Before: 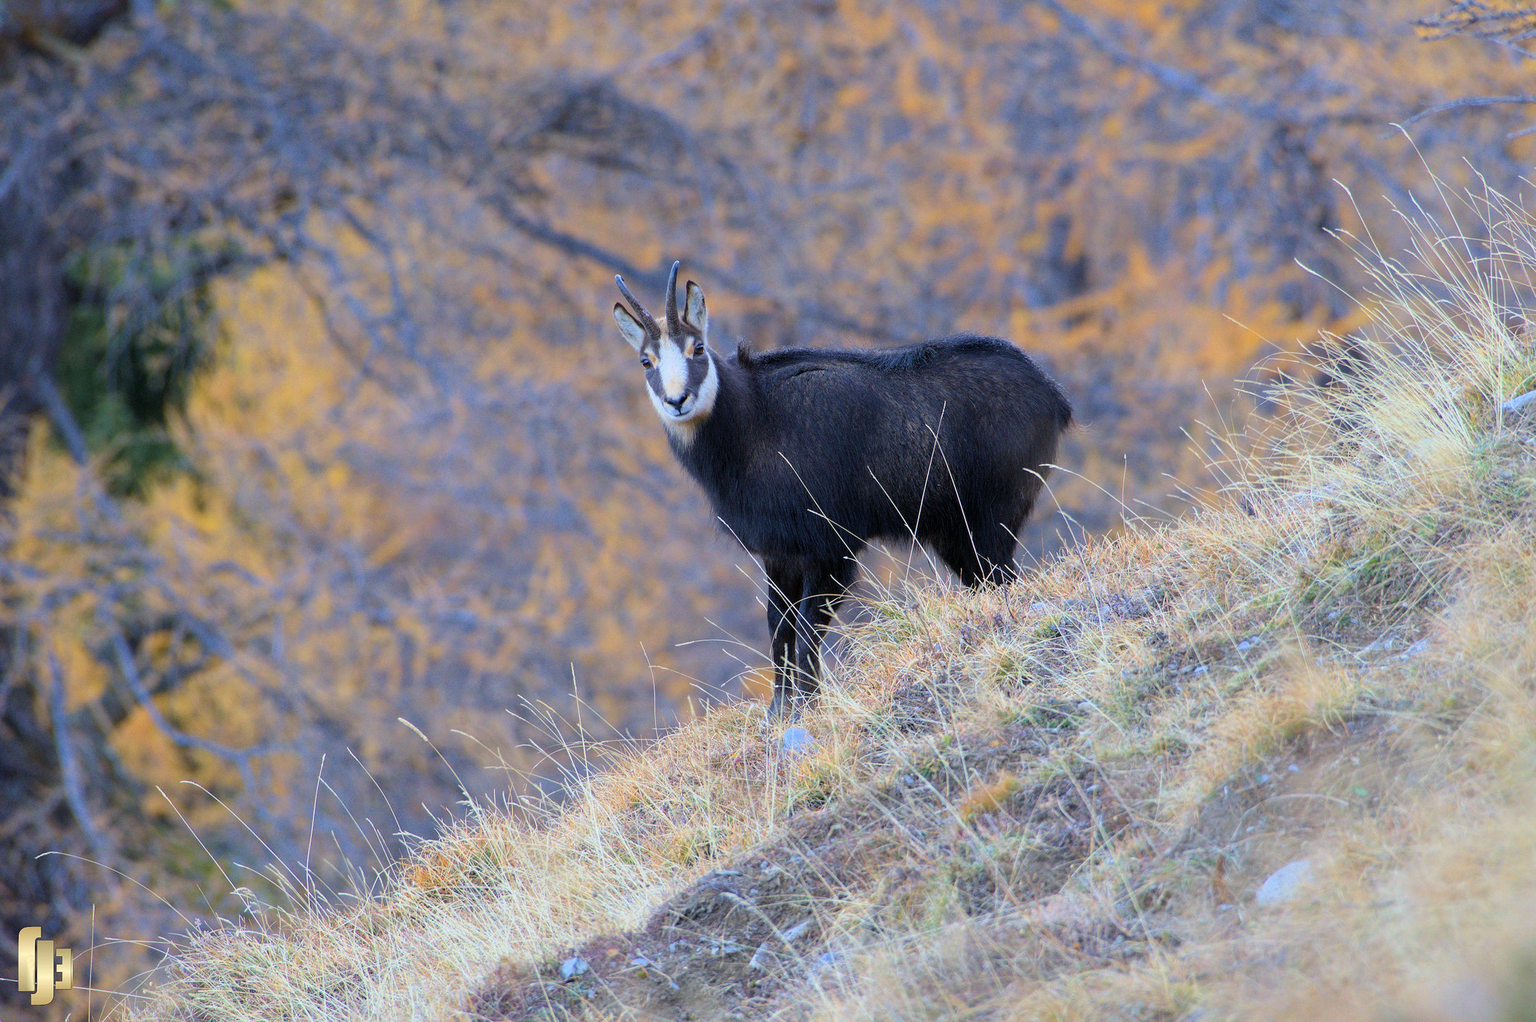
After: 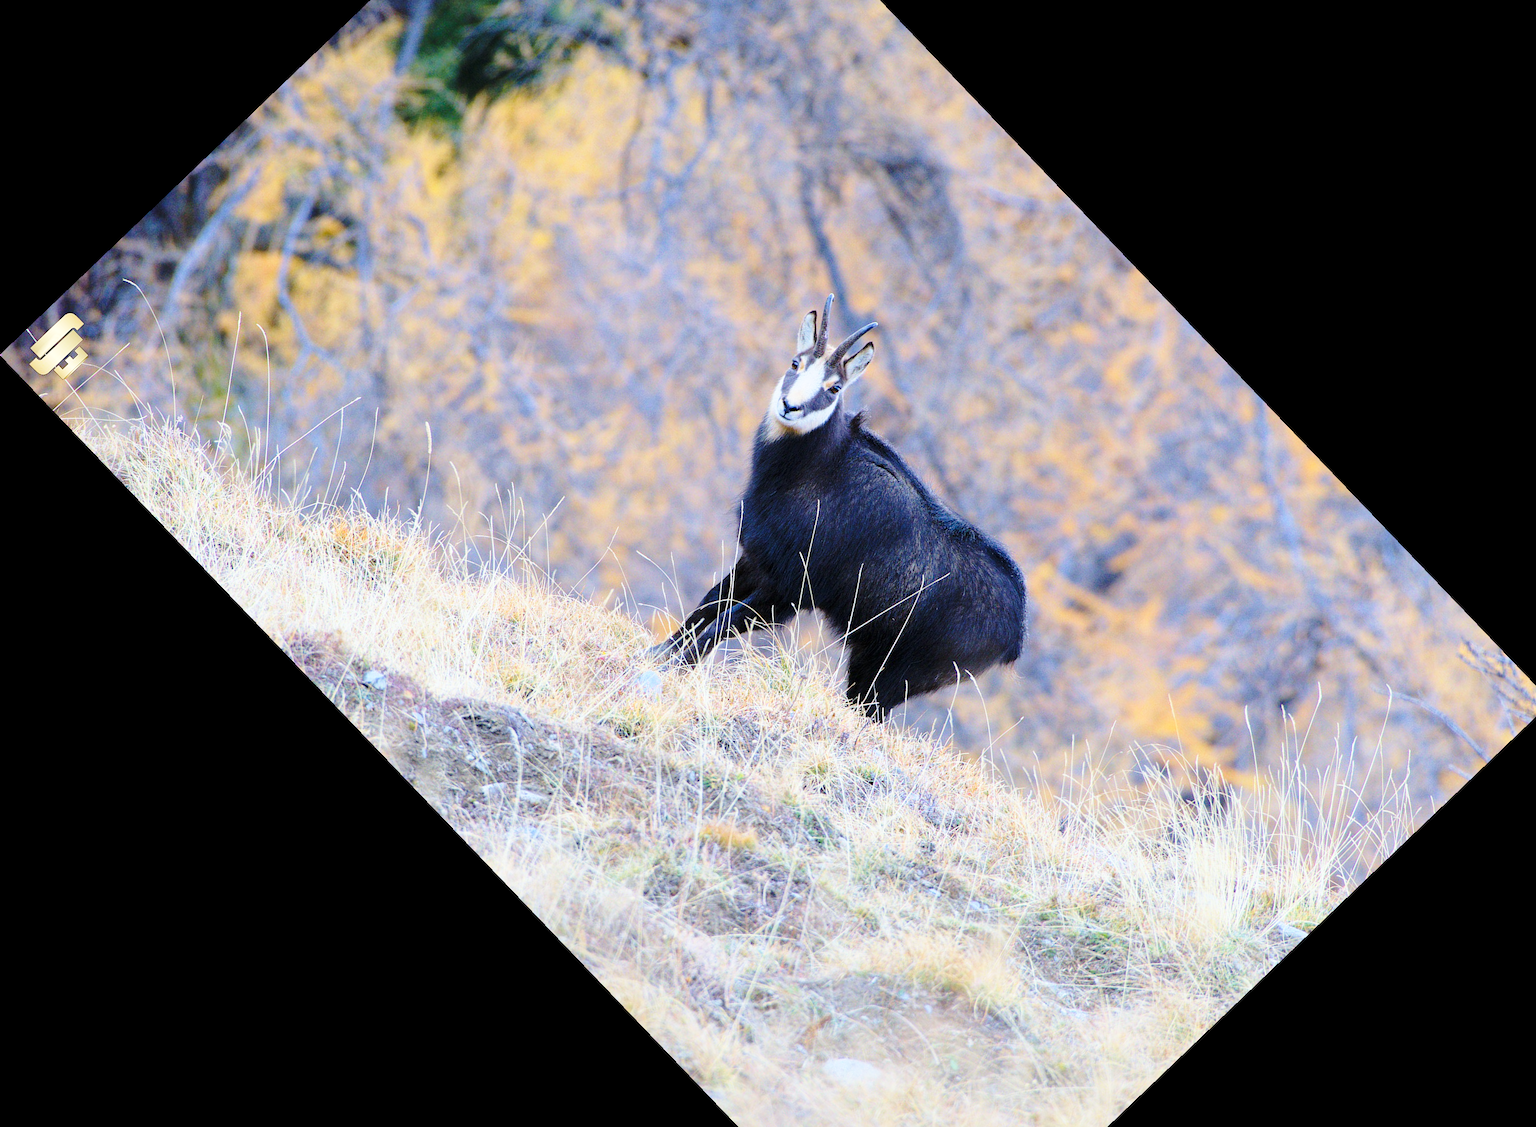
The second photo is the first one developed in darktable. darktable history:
crop and rotate: angle -46.26°, top 16.234%, right 0.912%, bottom 11.704%
base curve: curves: ch0 [(0, 0) (0.032, 0.037) (0.105, 0.228) (0.435, 0.76) (0.856, 0.983) (1, 1)], preserve colors none
